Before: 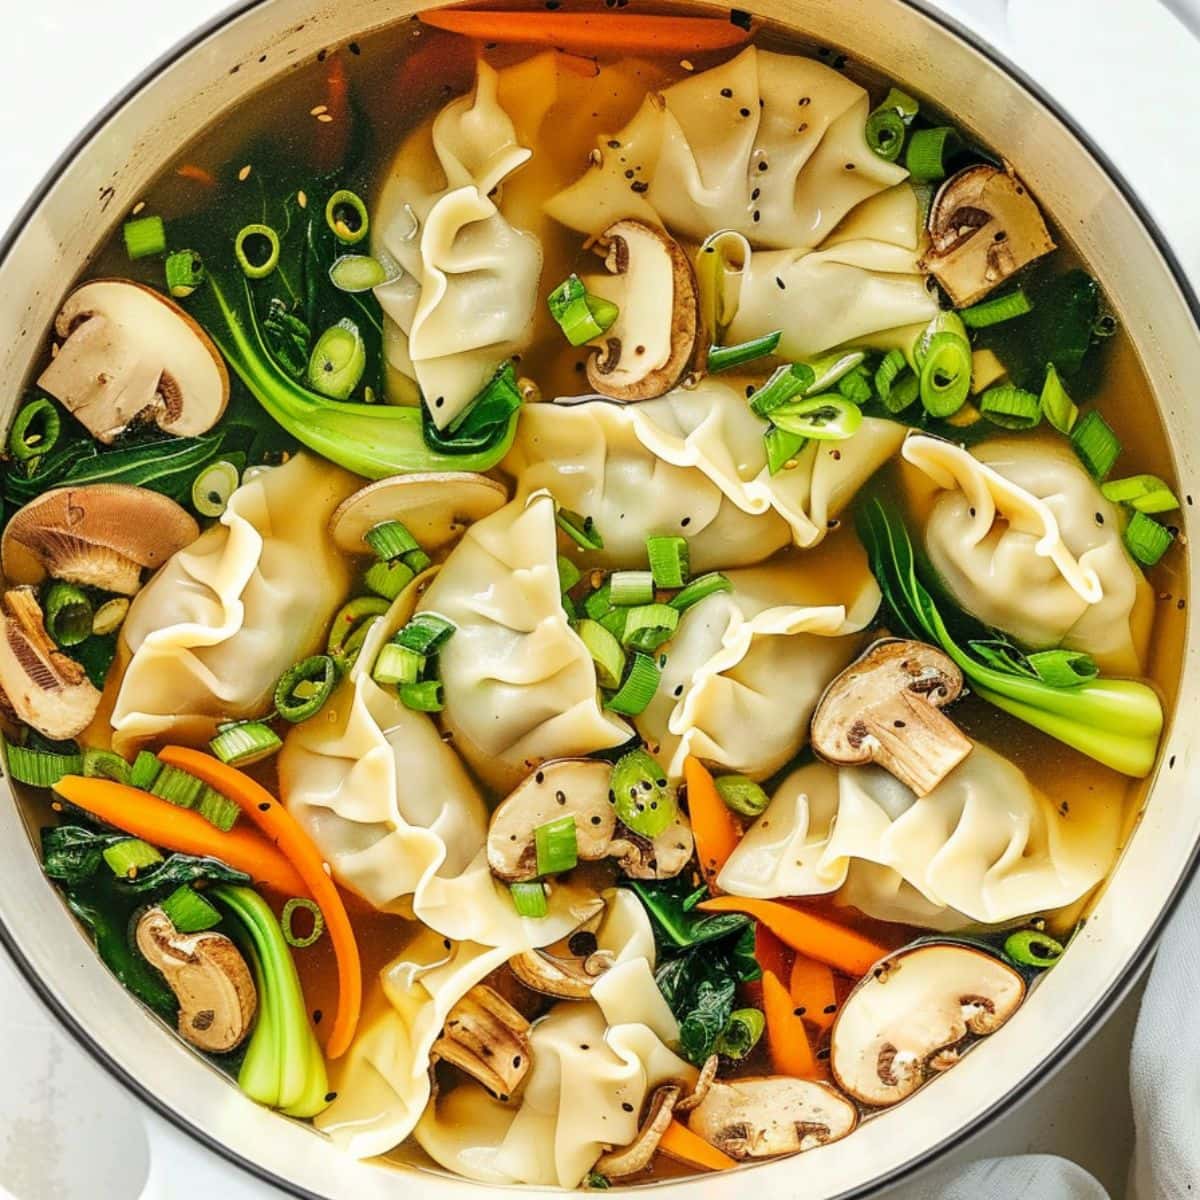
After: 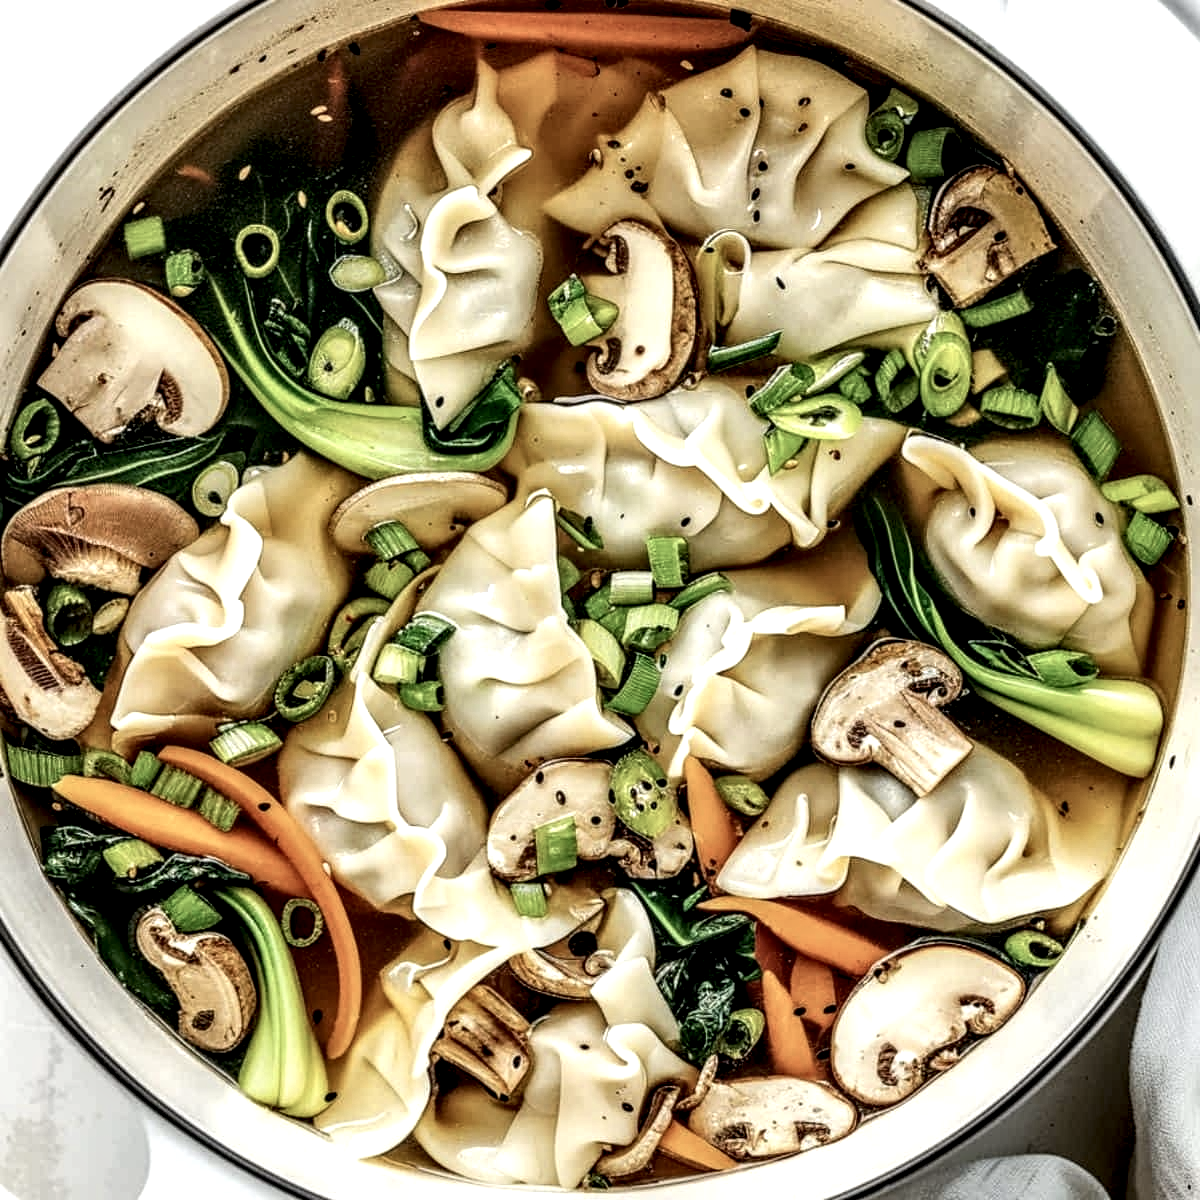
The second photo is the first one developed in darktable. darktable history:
contrast brightness saturation: contrast 0.099, saturation -0.361
local contrast: detail 205%
